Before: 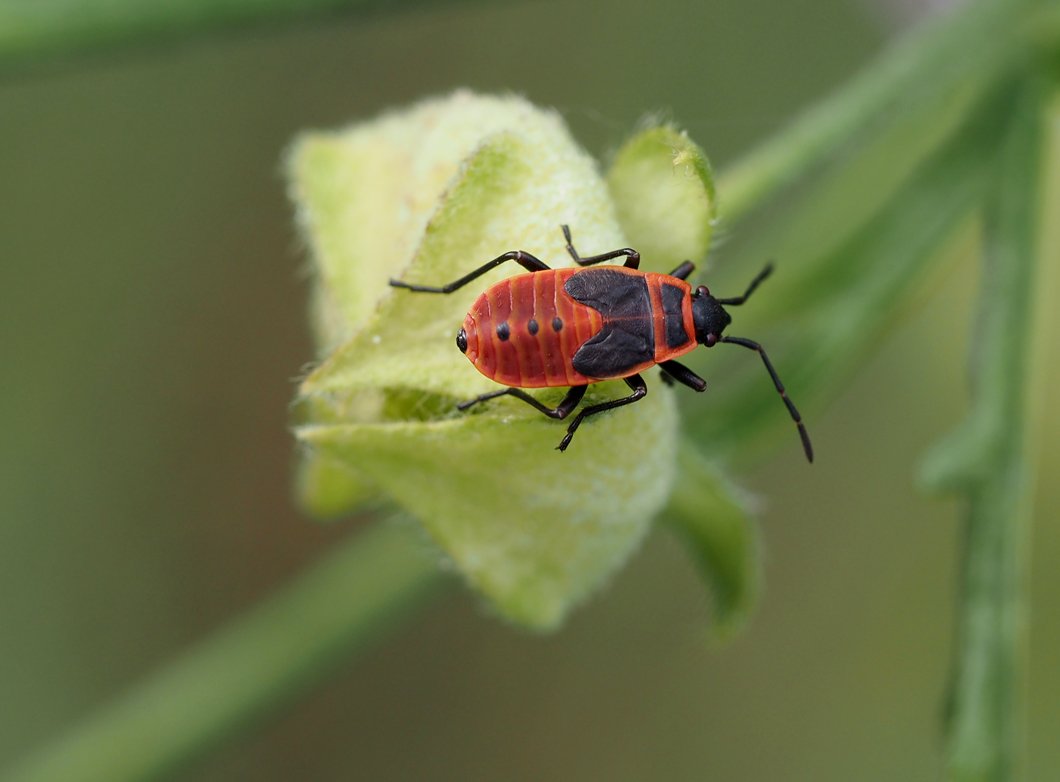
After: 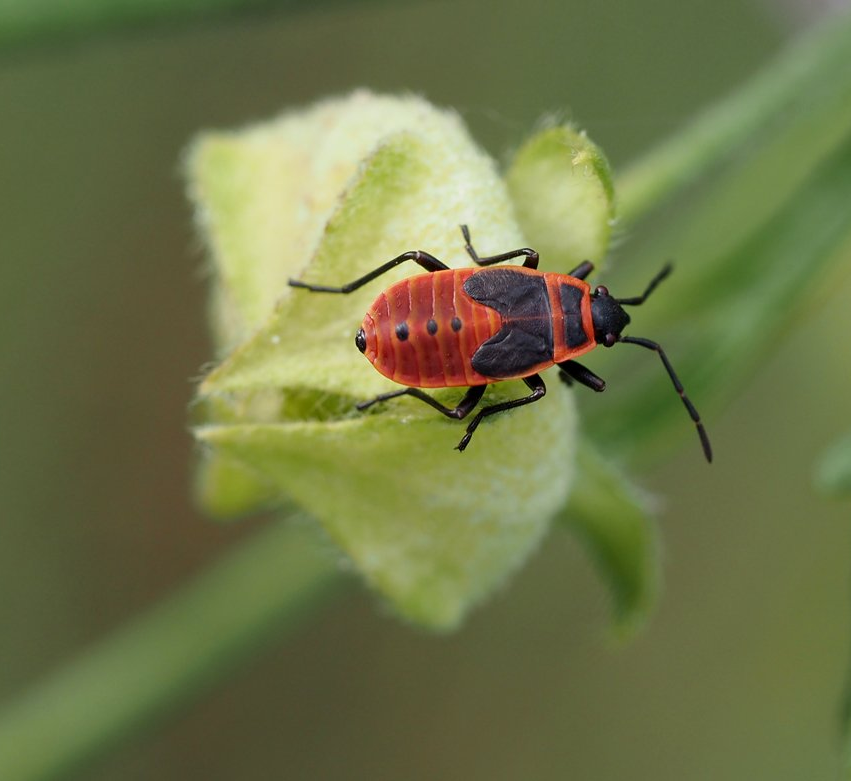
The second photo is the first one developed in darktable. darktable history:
crop and rotate: left 9.534%, right 10.158%
